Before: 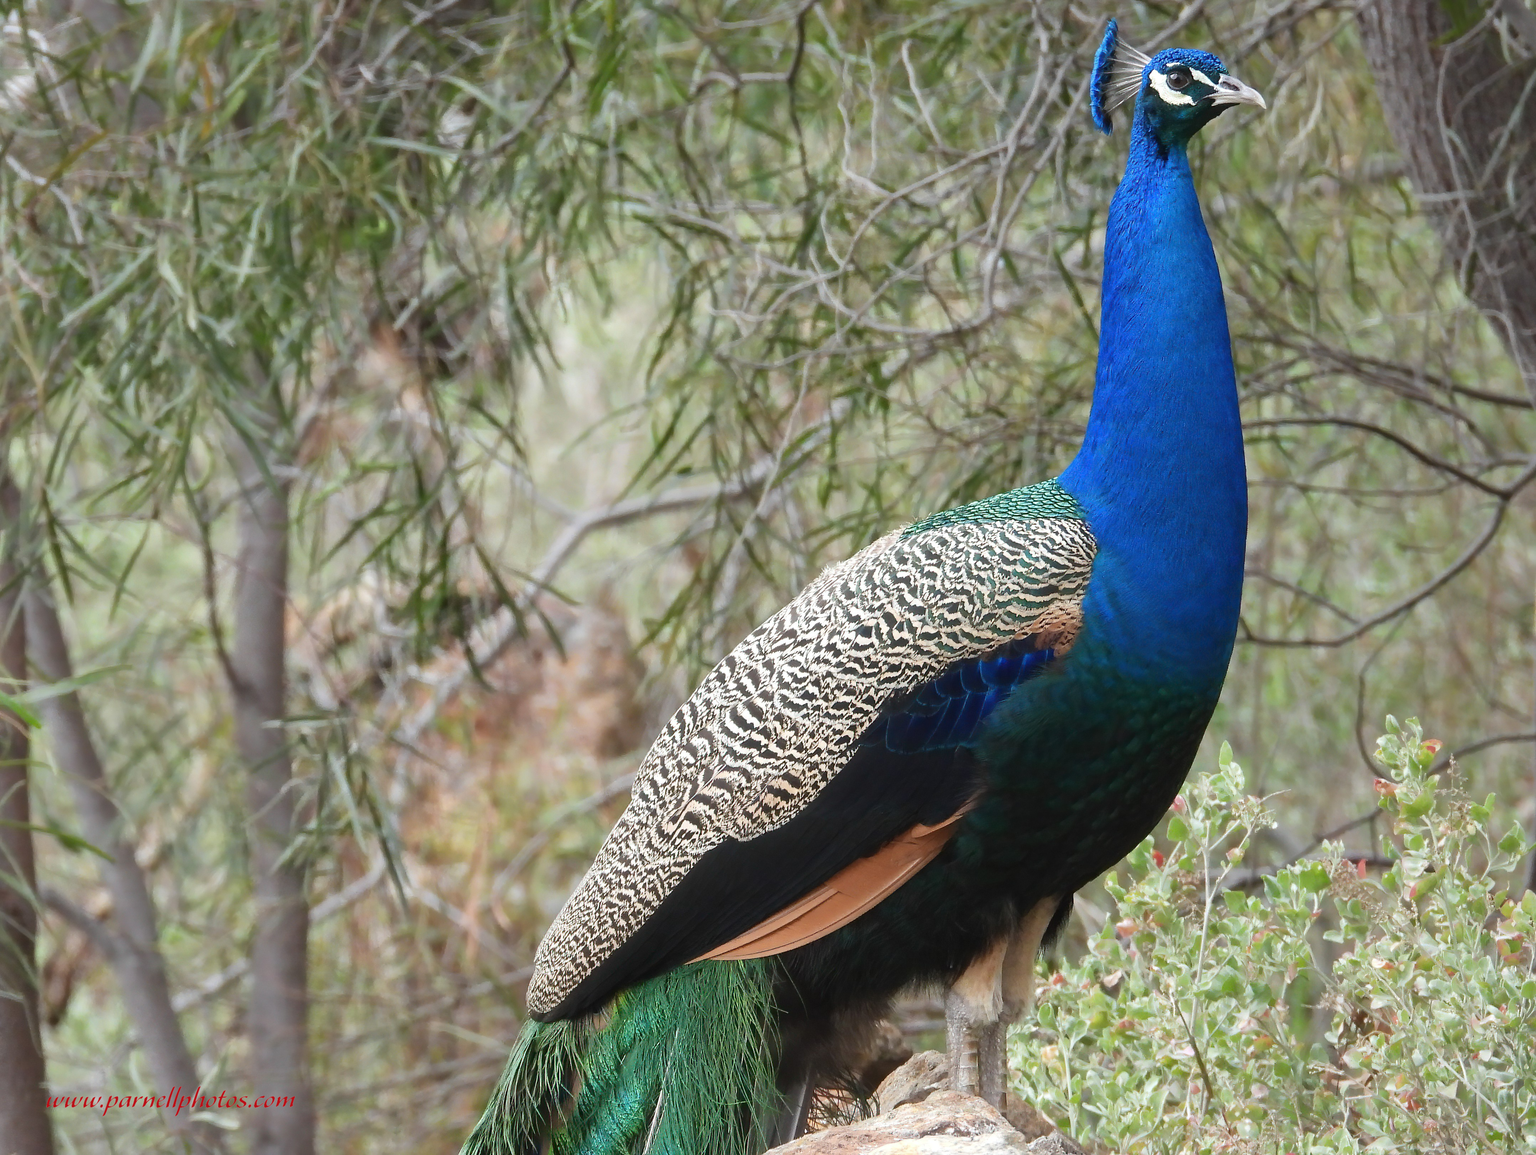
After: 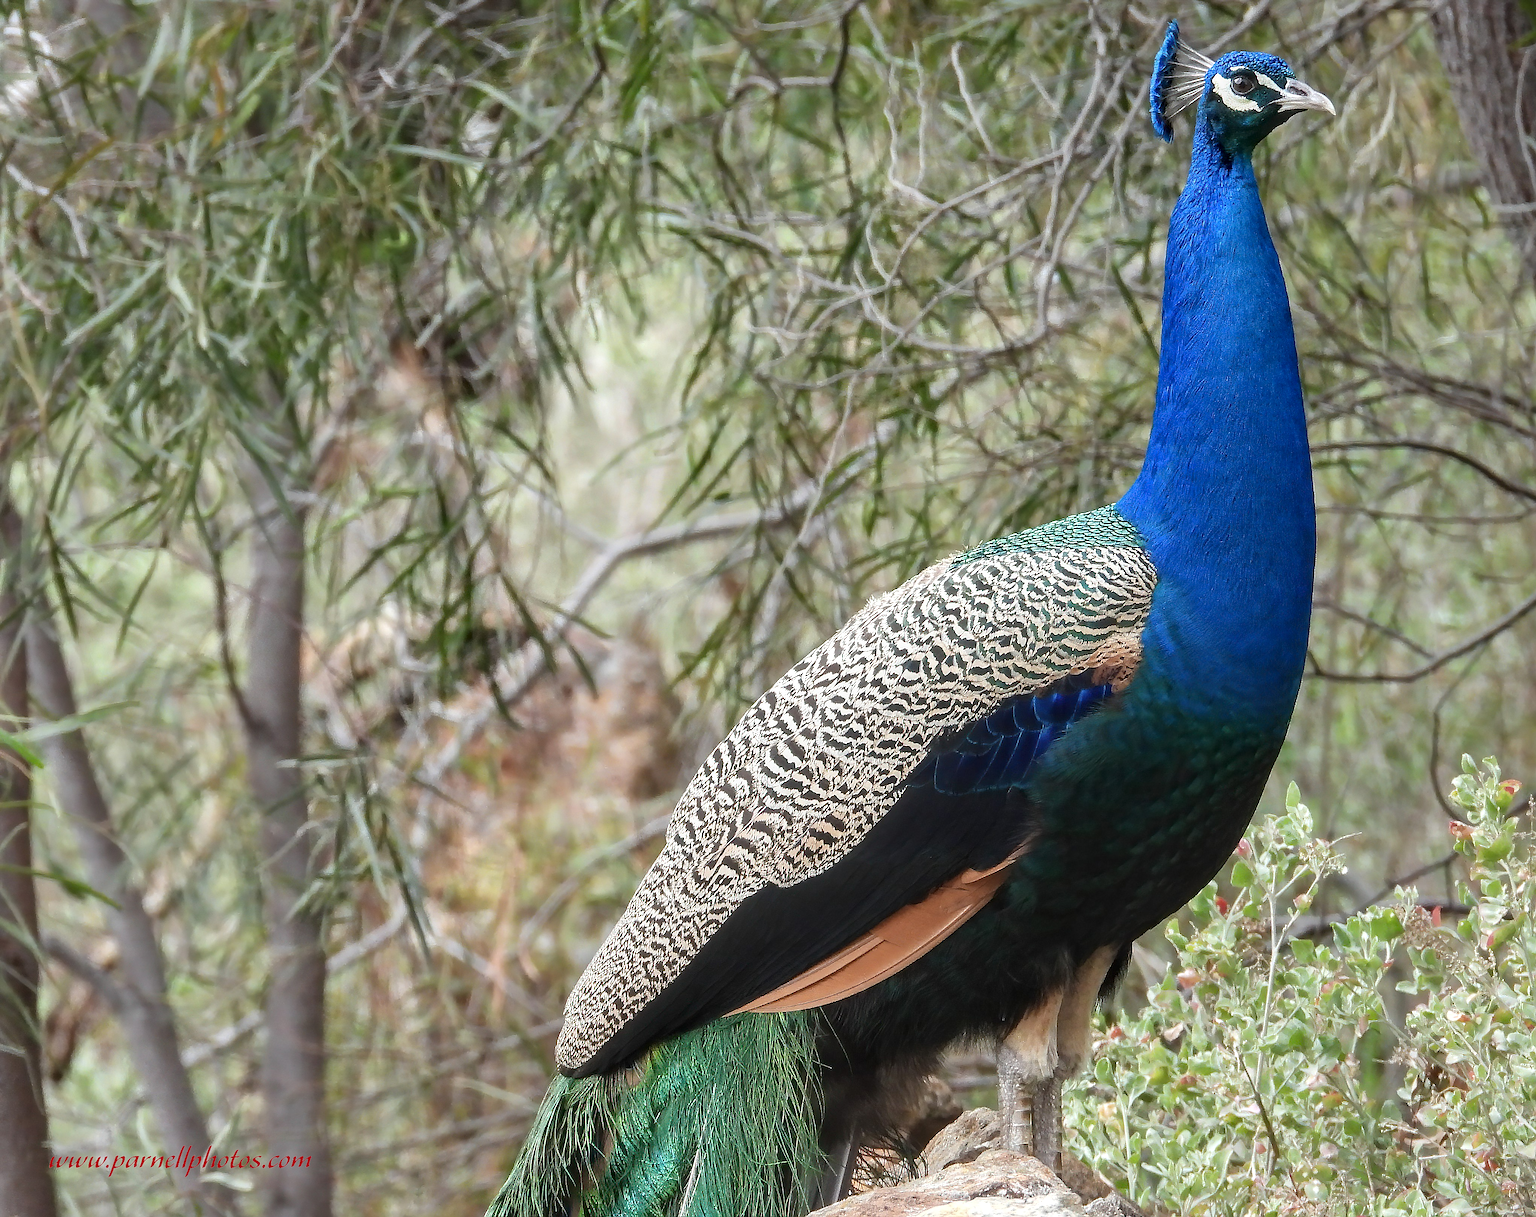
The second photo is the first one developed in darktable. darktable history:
sharpen: radius 1.4, amount 1.25, threshold 0.7
local contrast: detail 130%
white balance: emerald 1
crop and rotate: right 5.167%
tone equalizer: on, module defaults
